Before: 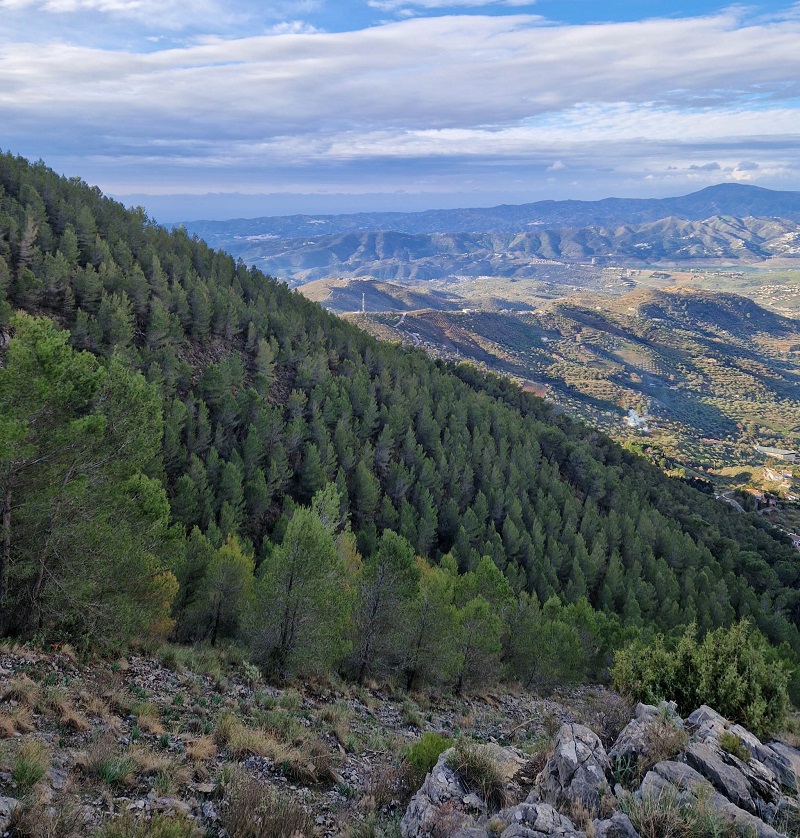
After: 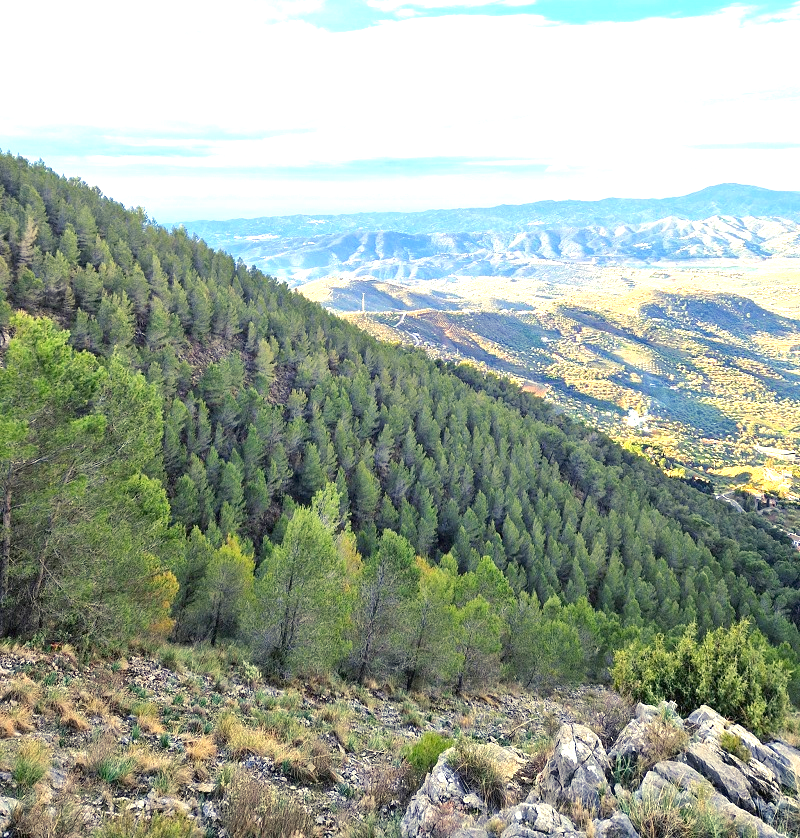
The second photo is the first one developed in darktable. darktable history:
color balance rgb: power › hue 205.97°, highlights gain › chroma 8.055%, highlights gain › hue 85.92°, perceptual saturation grading › global saturation -0.067%, perceptual brilliance grading › global brilliance 10.05%, perceptual brilliance grading › shadows 14.307%
exposure: black level correction 0, exposure 1.275 EV, compensate highlight preservation false
